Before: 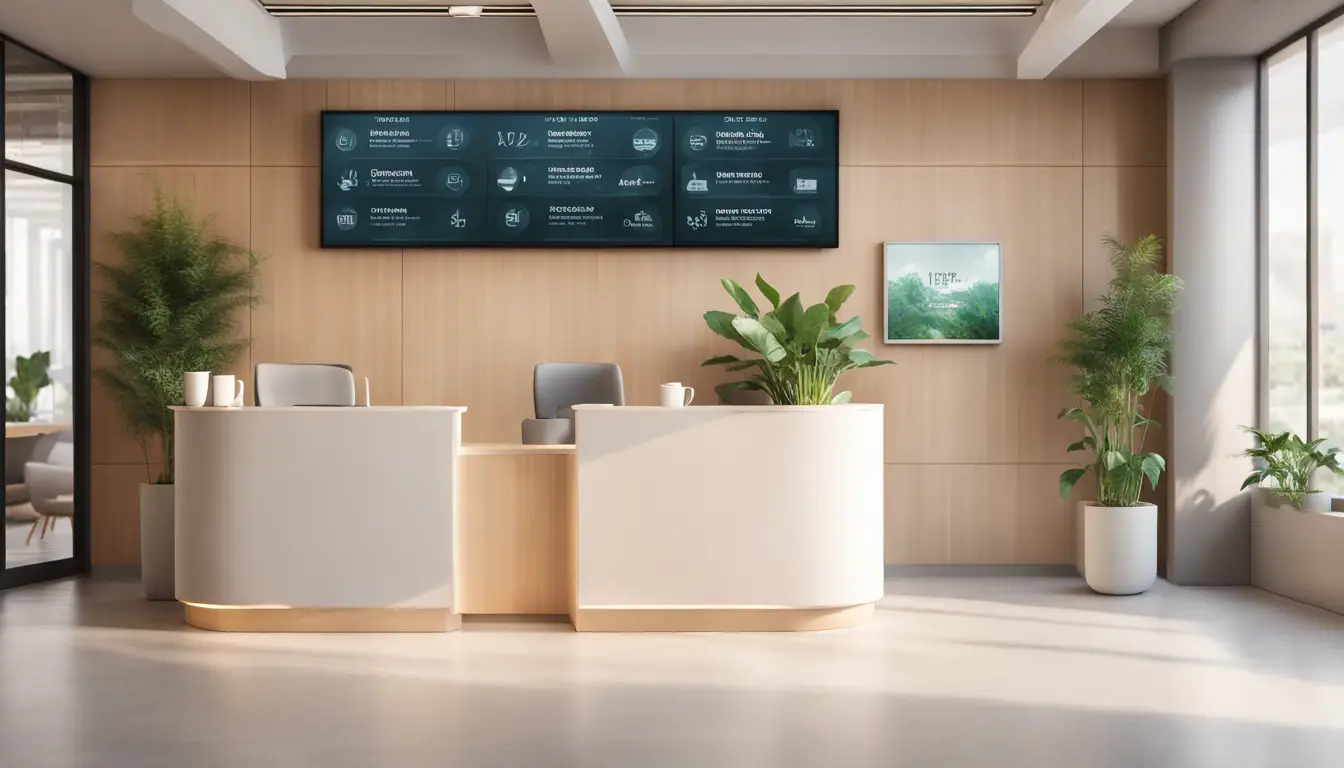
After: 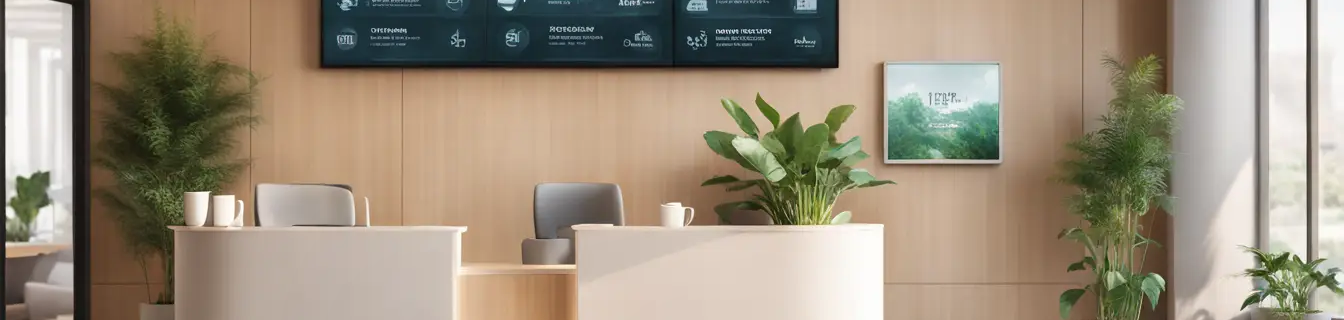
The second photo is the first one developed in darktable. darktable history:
crop and rotate: top 23.48%, bottom 34.79%
shadows and highlights: shadows 36.61, highlights -27.62, soften with gaussian
